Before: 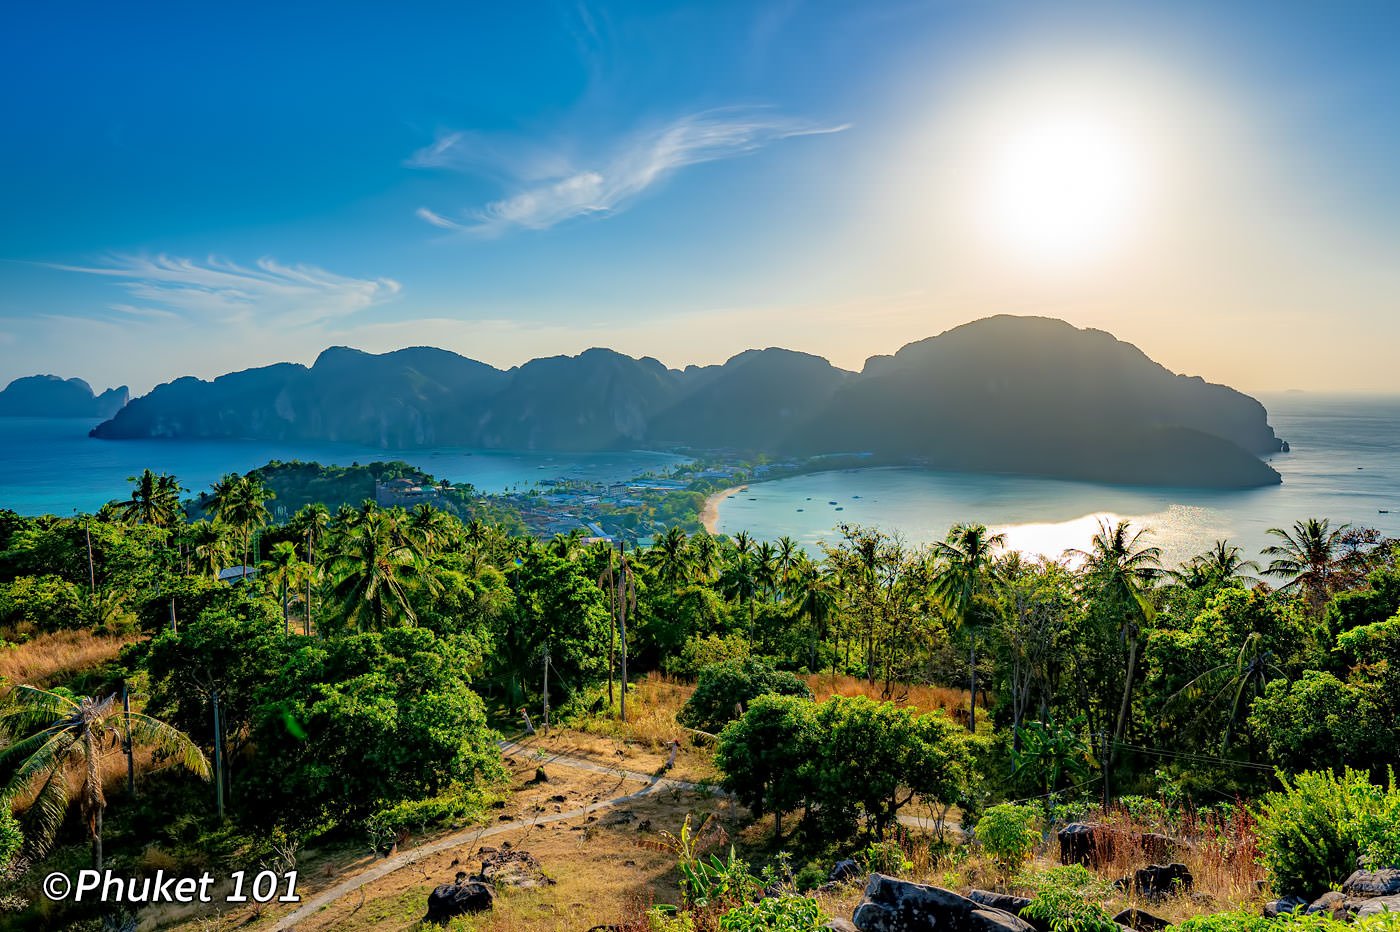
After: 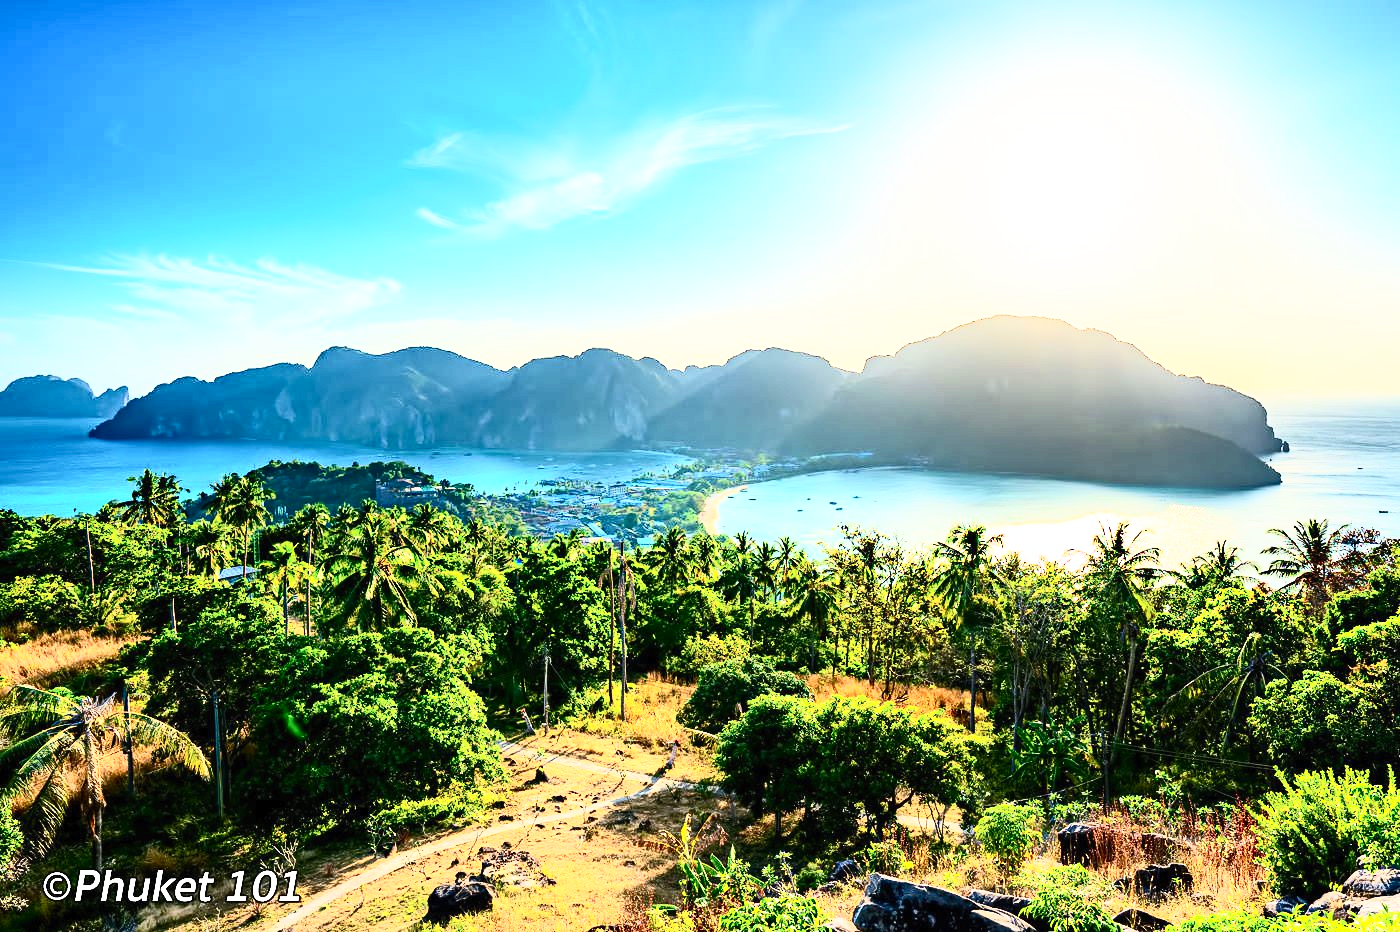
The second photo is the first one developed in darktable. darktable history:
contrast brightness saturation: contrast 0.62, brightness 0.34, saturation 0.14
base curve: curves: ch0 [(0, 0) (0.579, 0.807) (1, 1)], preserve colors none
